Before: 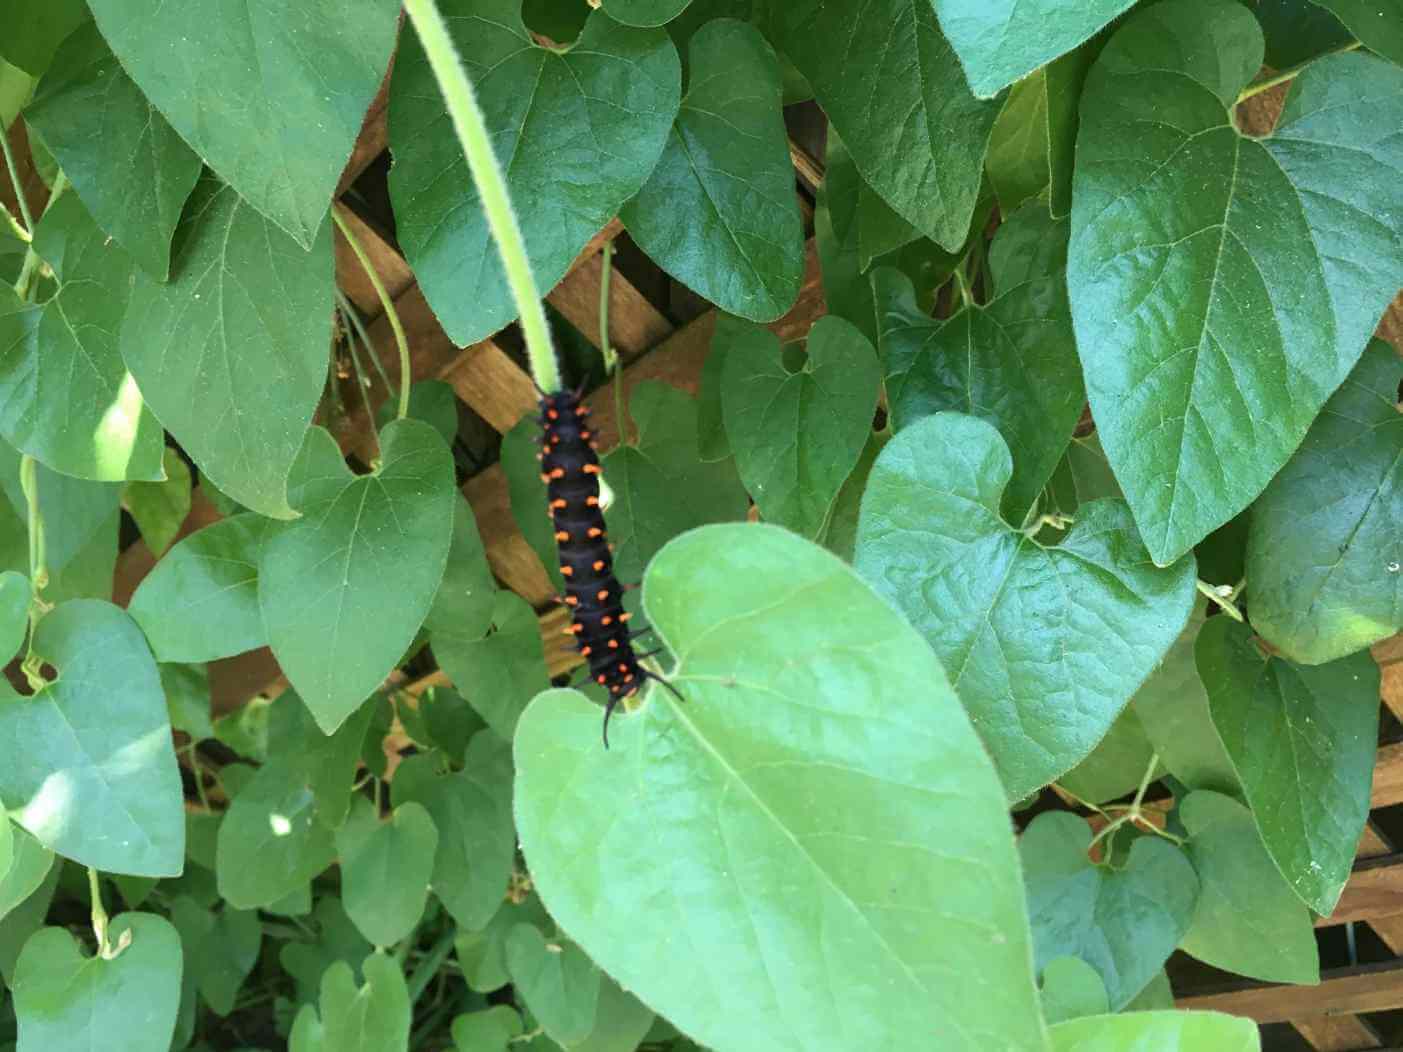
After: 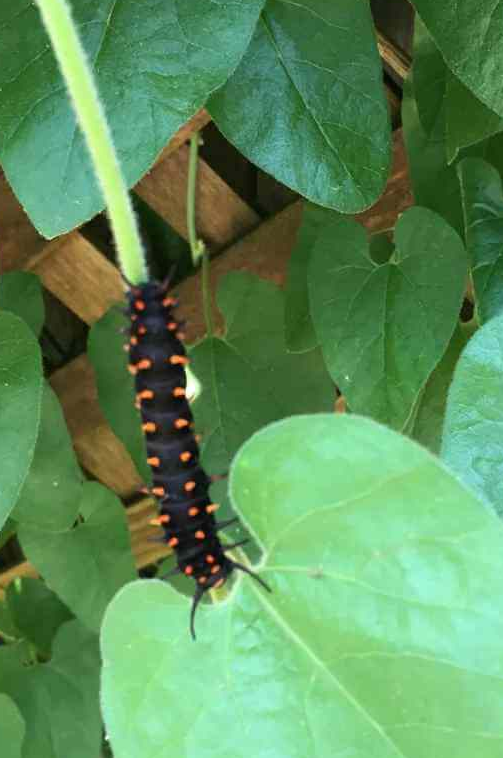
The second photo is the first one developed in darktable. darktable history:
crop and rotate: left 29.446%, top 10.362%, right 34.669%, bottom 17.49%
